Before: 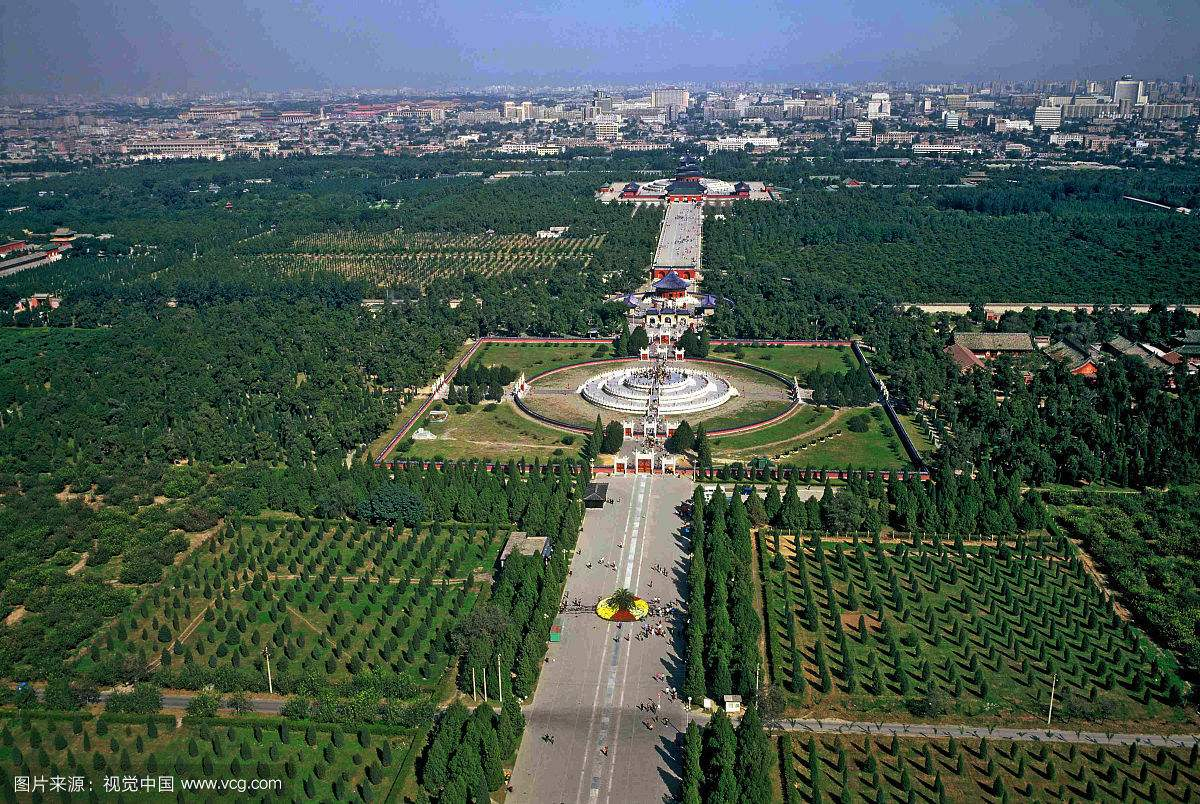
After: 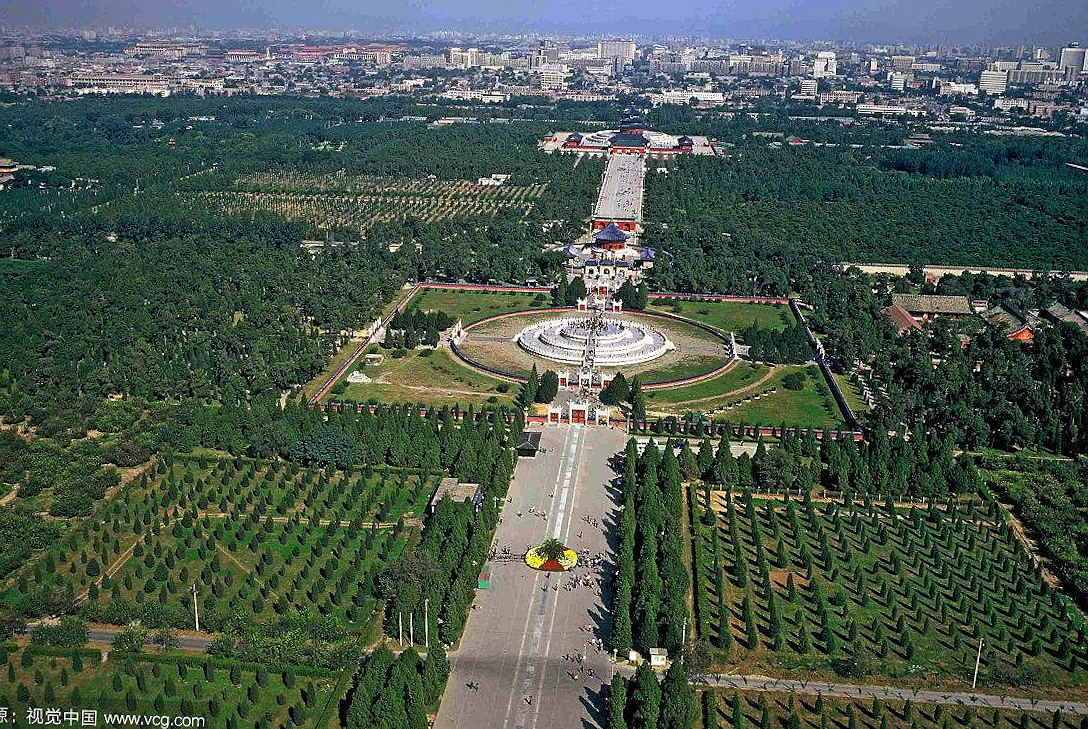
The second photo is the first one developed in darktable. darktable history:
crop and rotate: angle -1.96°, left 3.097%, top 4.154%, right 1.586%, bottom 0.529%
sharpen: radius 1
